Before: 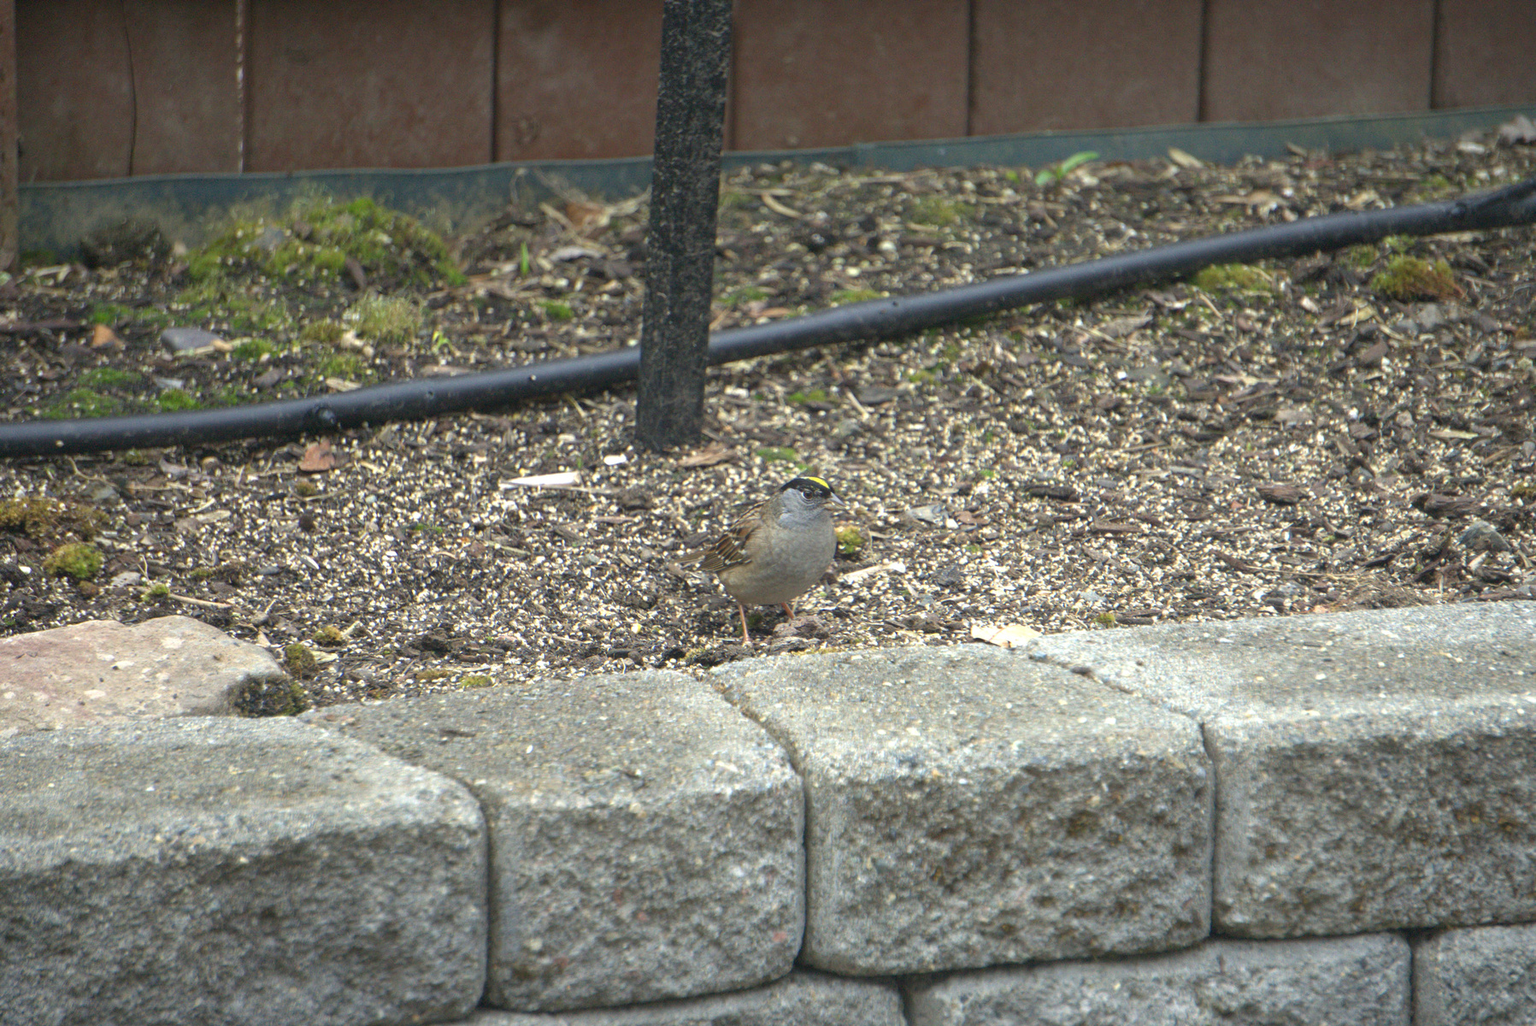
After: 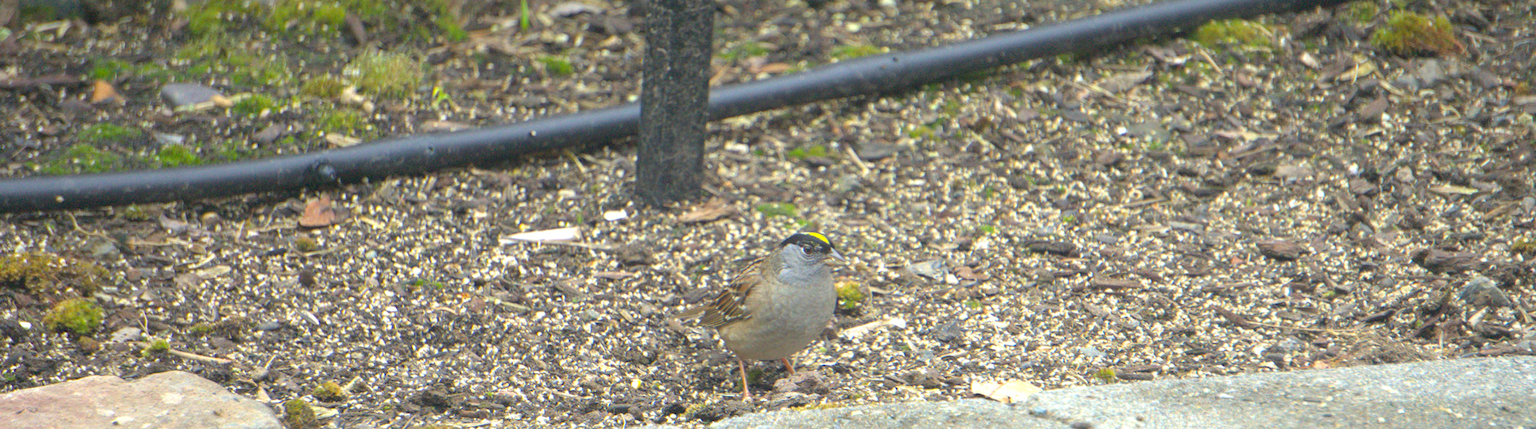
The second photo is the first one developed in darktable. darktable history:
color balance rgb: perceptual saturation grading › global saturation 20%, global vibrance 20%
contrast brightness saturation: brightness 0.13
crop and rotate: top 23.84%, bottom 34.294%
